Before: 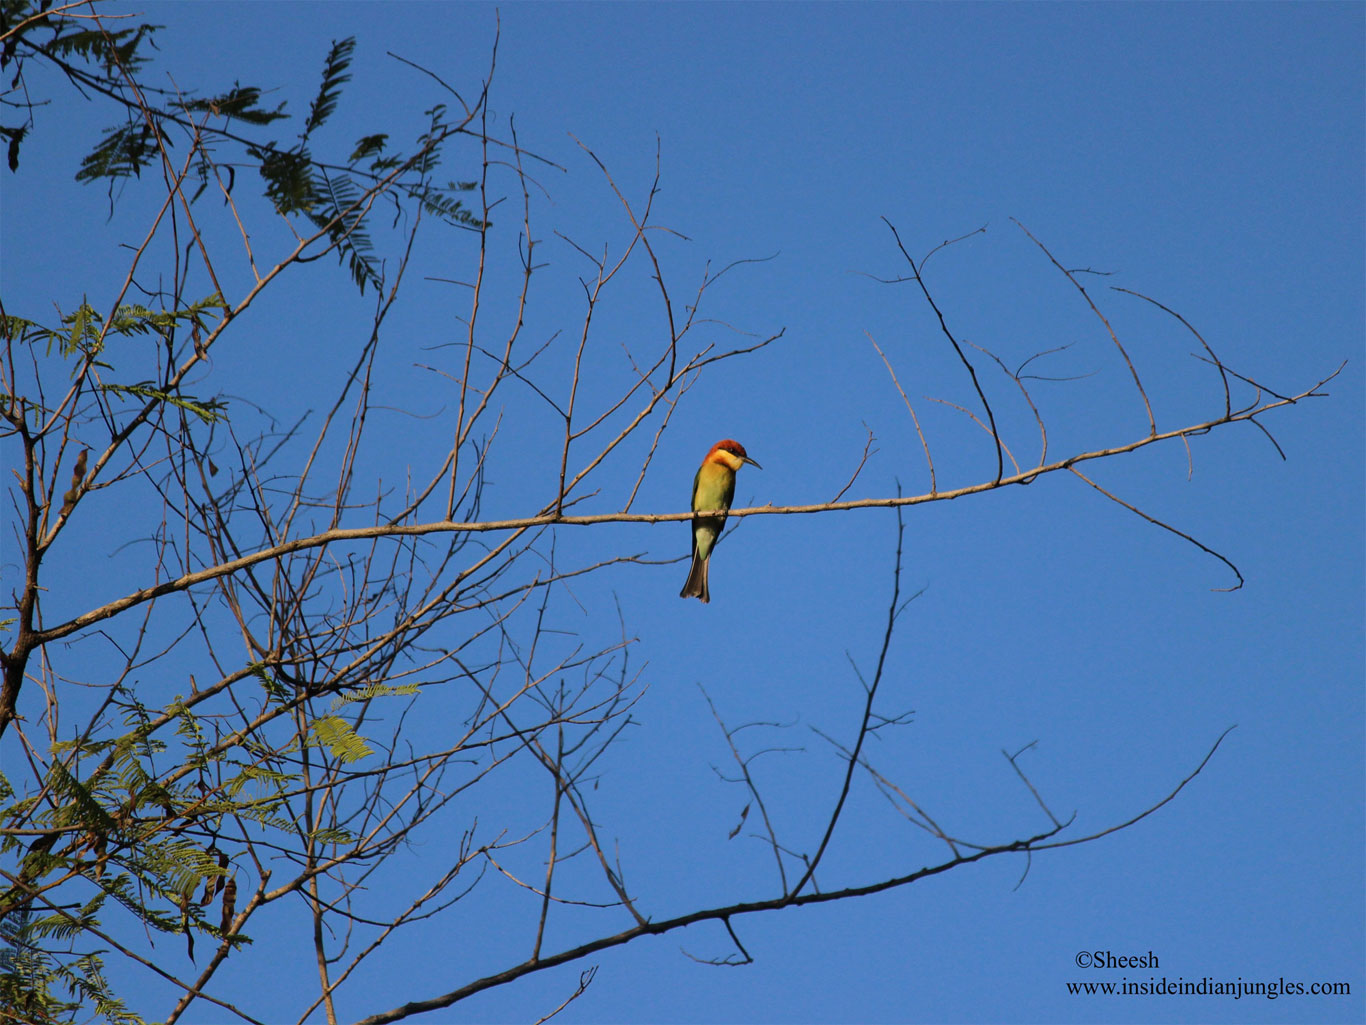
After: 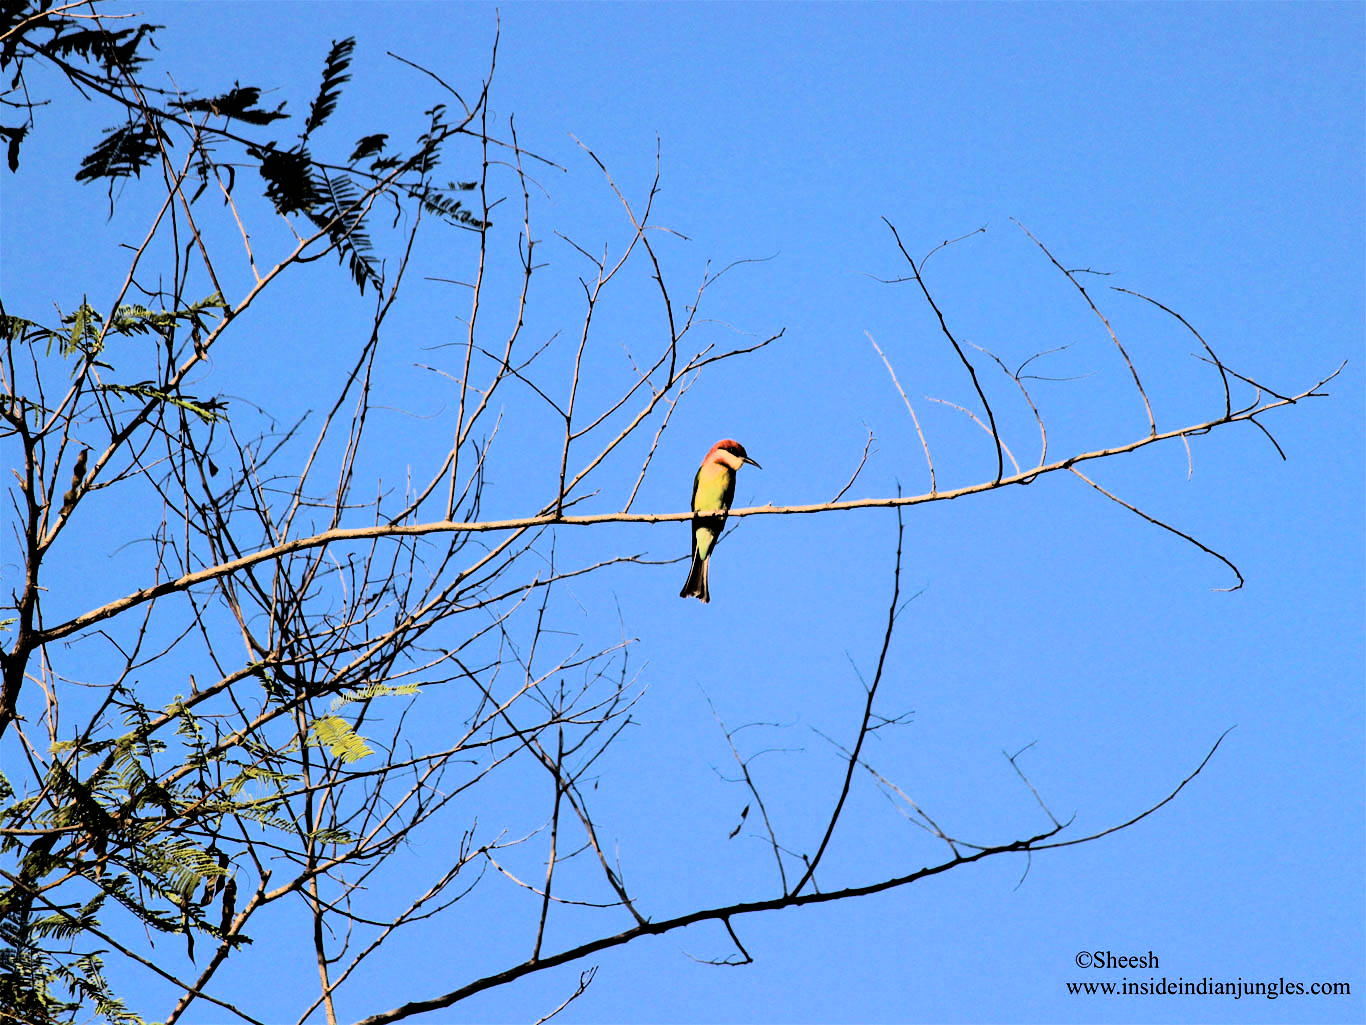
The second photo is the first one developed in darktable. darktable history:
filmic rgb: hardness 4.17, contrast 1.364, color science v6 (2022)
rgb curve: curves: ch0 [(0, 0) (0.21, 0.15) (0.24, 0.21) (0.5, 0.75) (0.75, 0.96) (0.89, 0.99) (1, 1)]; ch1 [(0, 0.02) (0.21, 0.13) (0.25, 0.2) (0.5, 0.67) (0.75, 0.9) (0.89, 0.97) (1, 1)]; ch2 [(0, 0.02) (0.21, 0.13) (0.25, 0.2) (0.5, 0.67) (0.75, 0.9) (0.89, 0.97) (1, 1)], compensate middle gray true
